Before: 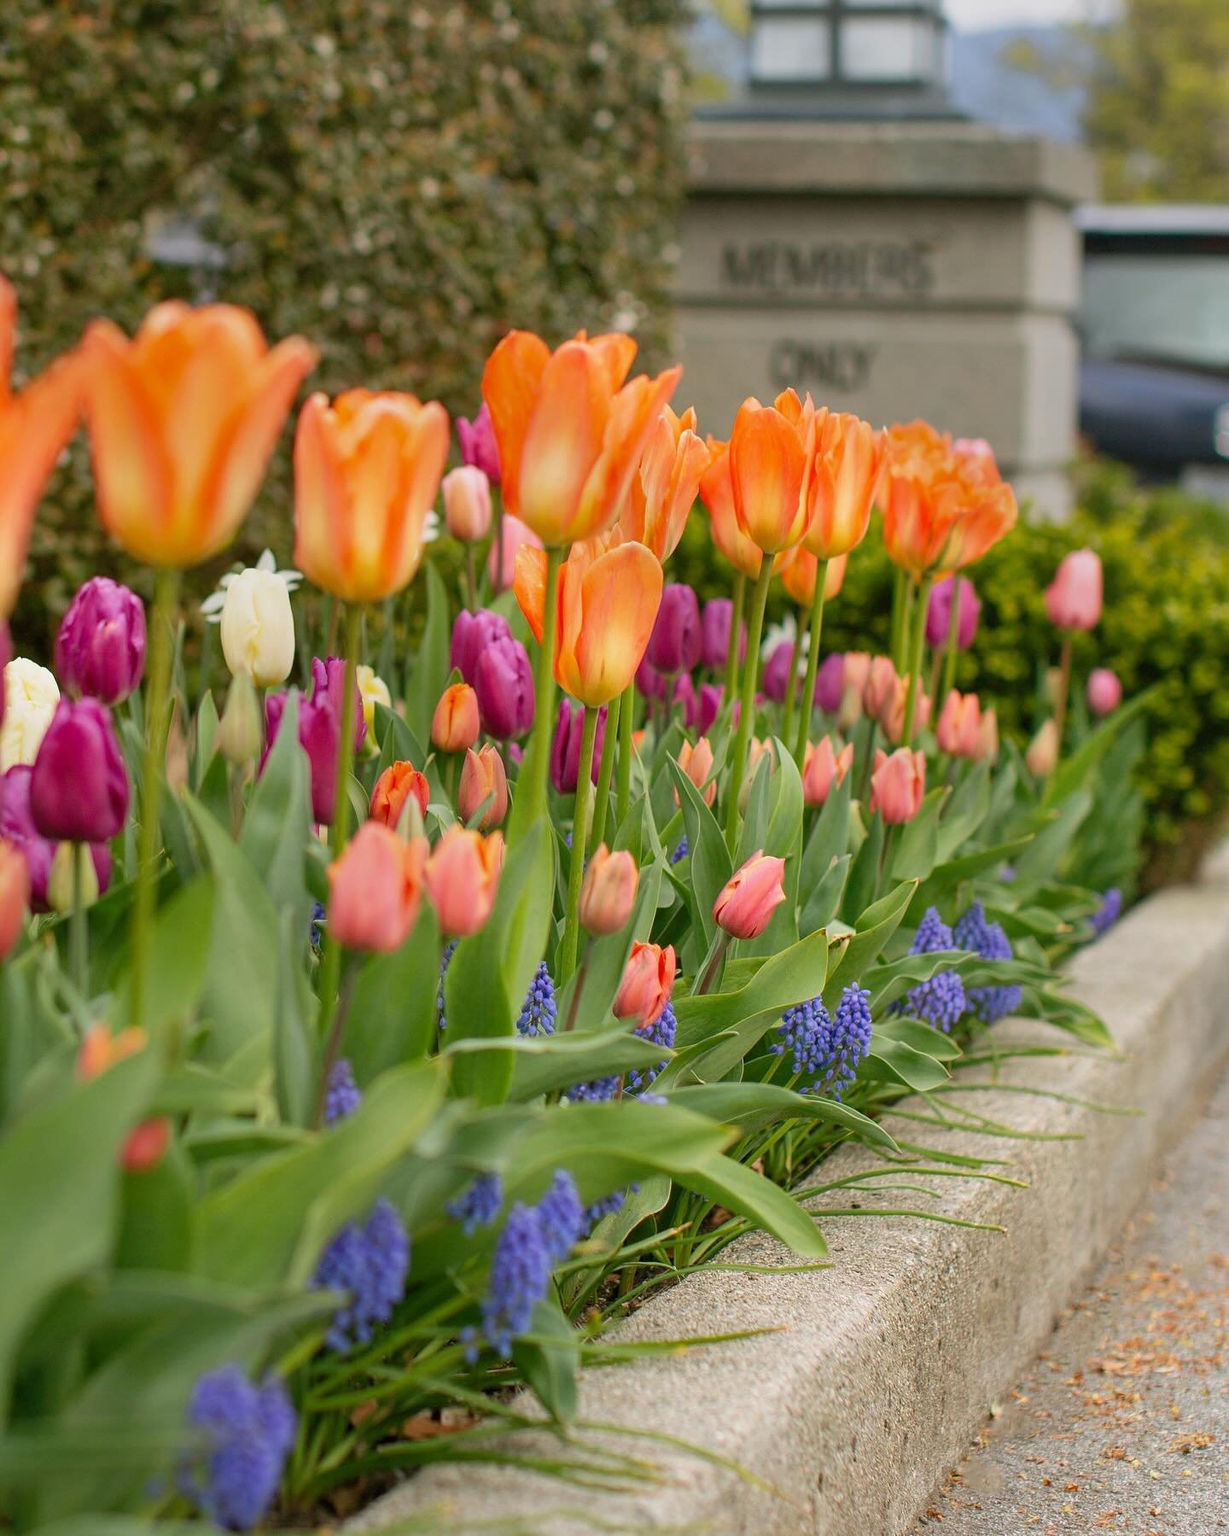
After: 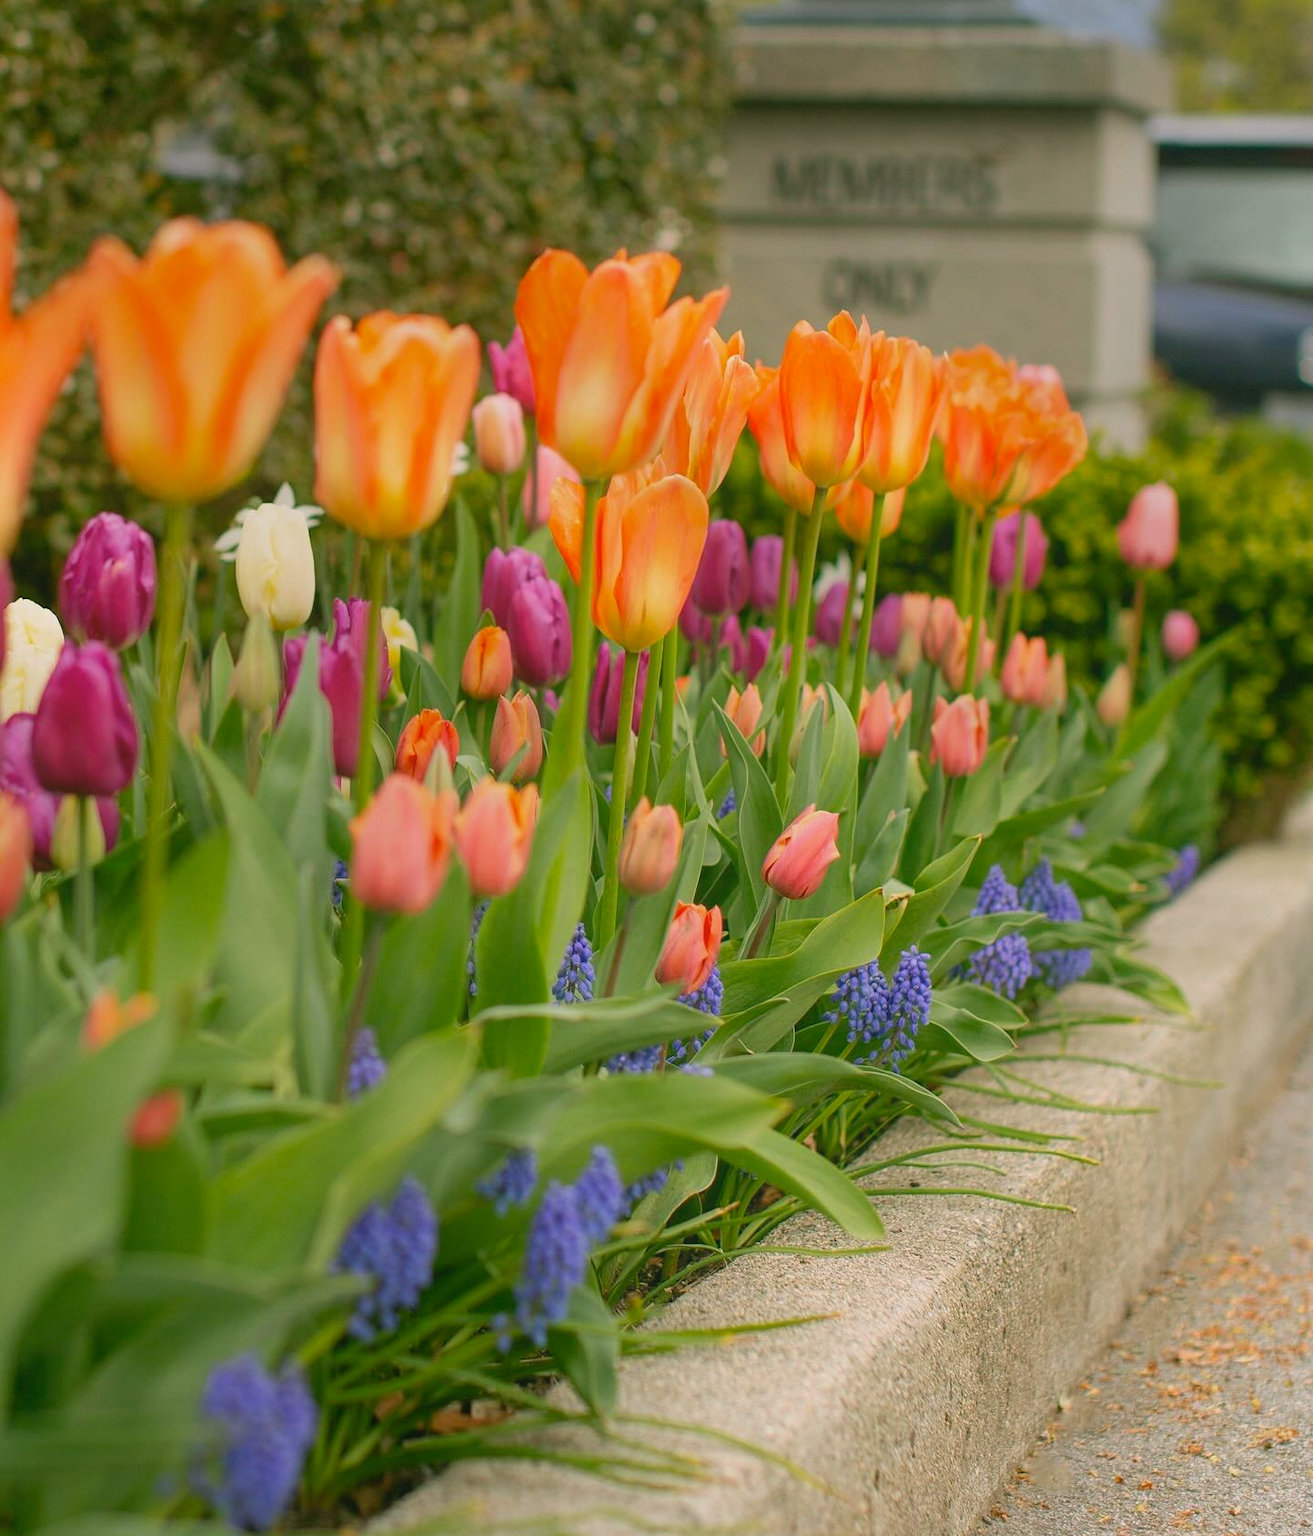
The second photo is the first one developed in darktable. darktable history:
contrast equalizer: y [[0.46, 0.454, 0.451, 0.451, 0.455, 0.46], [0.5 ×6], [0.5 ×6], [0 ×6], [0 ×6]]
base curve: preserve colors none
crop and rotate: top 6.354%
color correction: highlights a* 4.08, highlights b* 4.98, shadows a* -7.84, shadows b* 4.87
